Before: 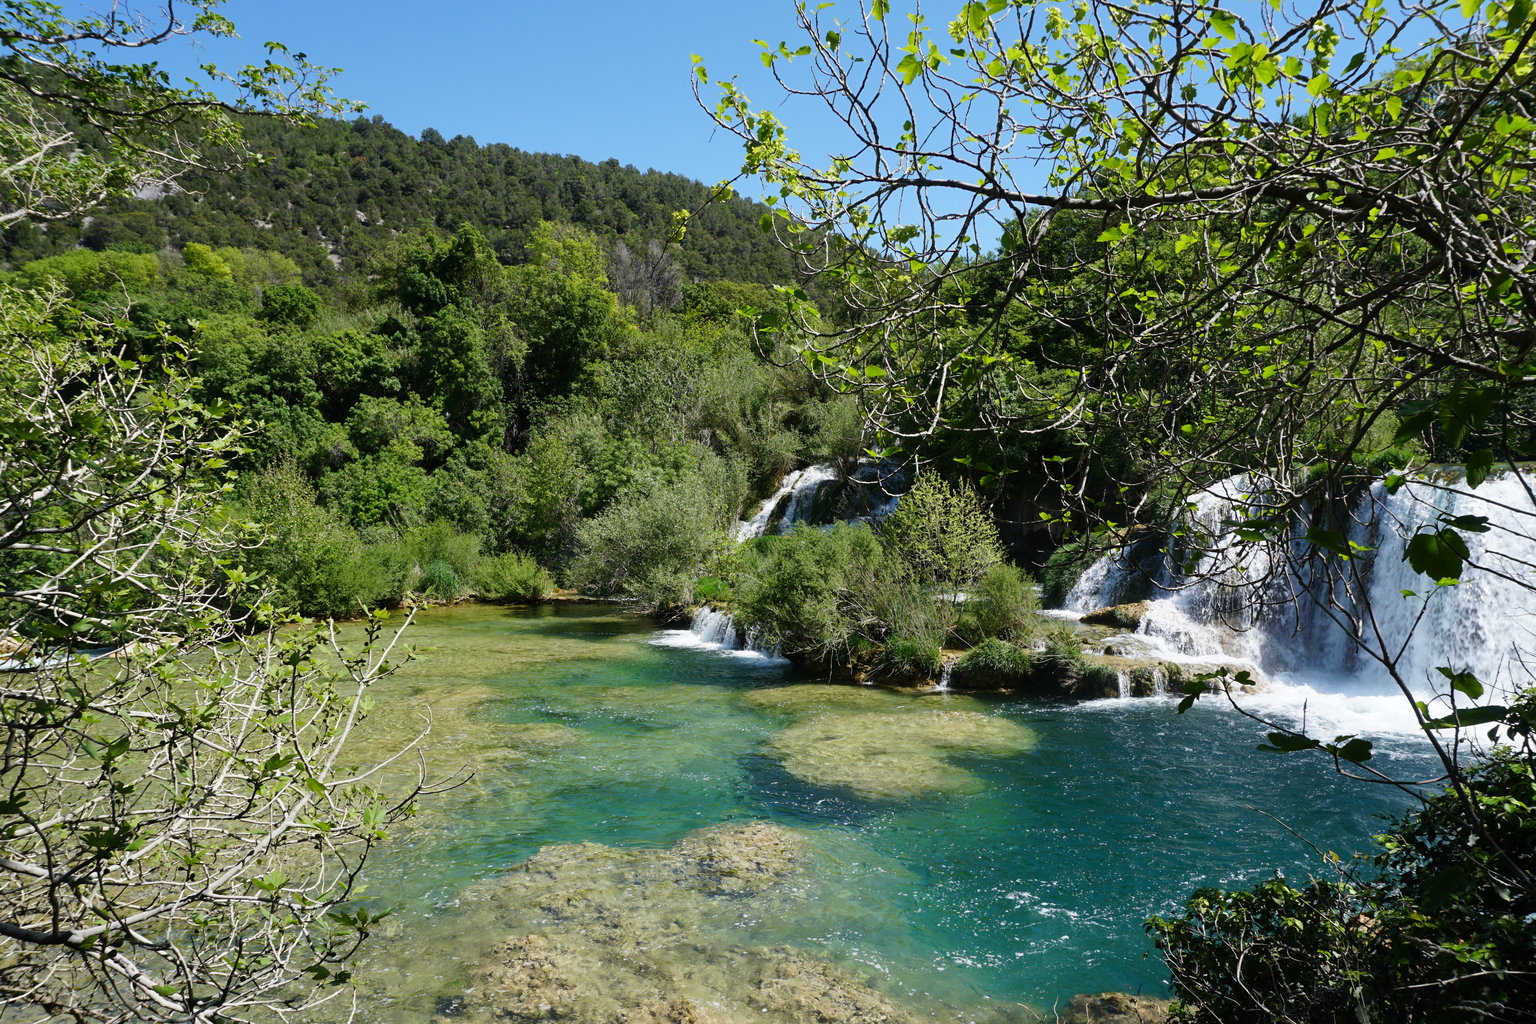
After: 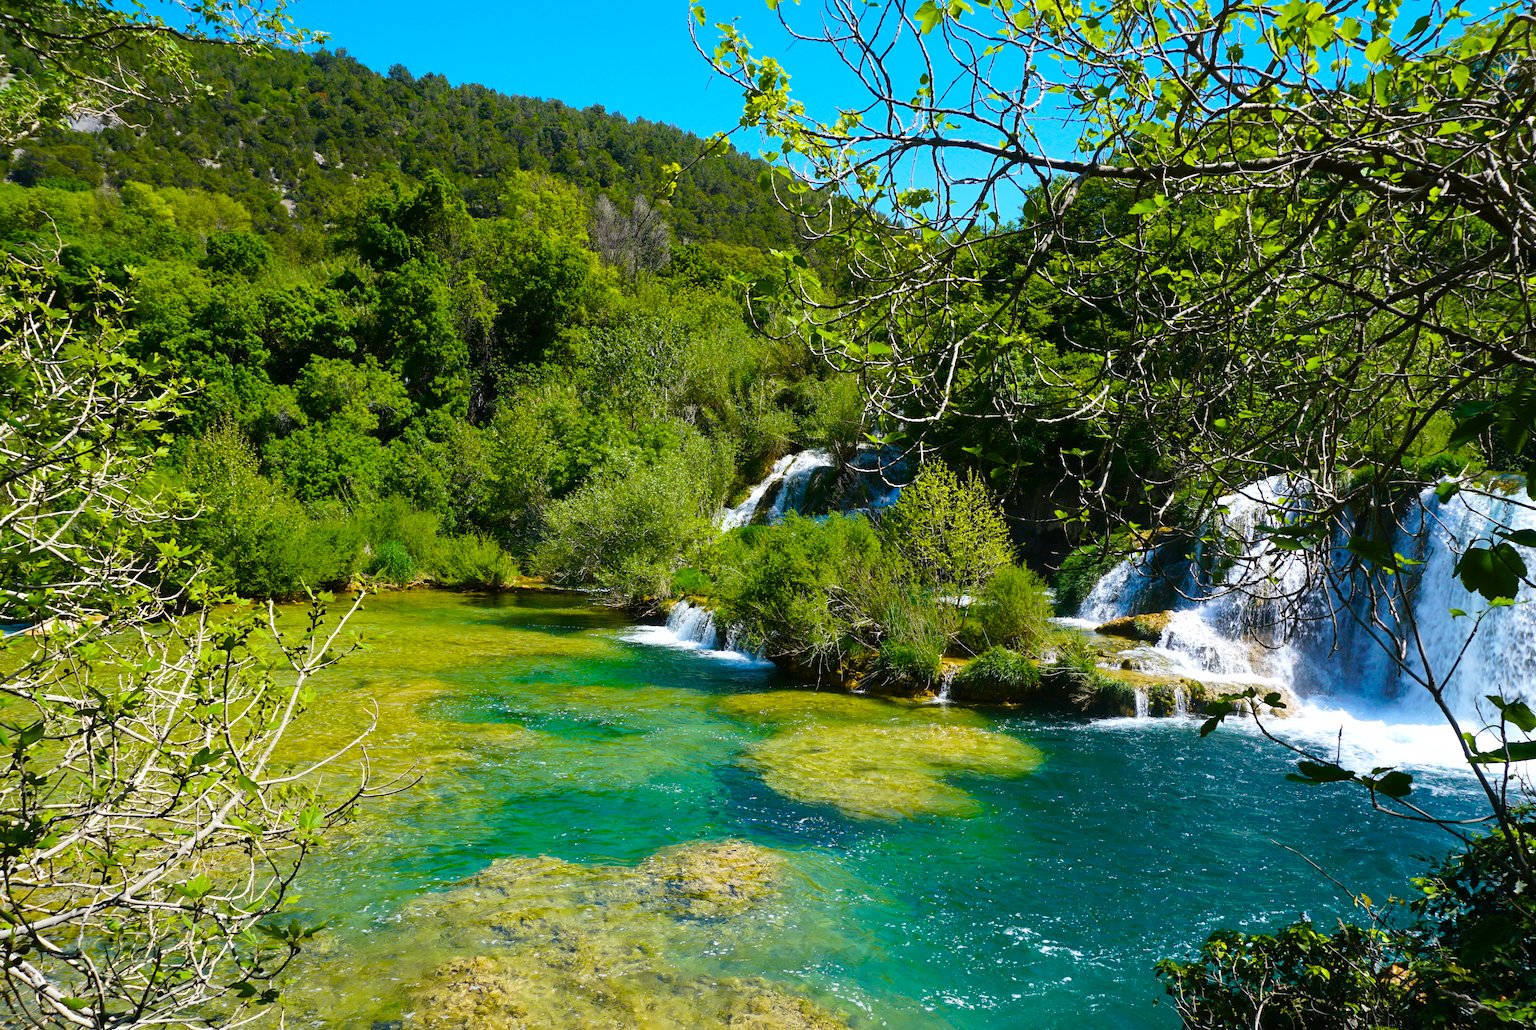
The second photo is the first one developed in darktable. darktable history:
color balance rgb: perceptual saturation grading › global saturation 51.308%, global vibrance 42.793%
exposure: exposure 0.196 EV, compensate highlight preservation false
crop and rotate: angle -1.95°, left 3.102%, top 3.573%, right 1.551%, bottom 0.512%
